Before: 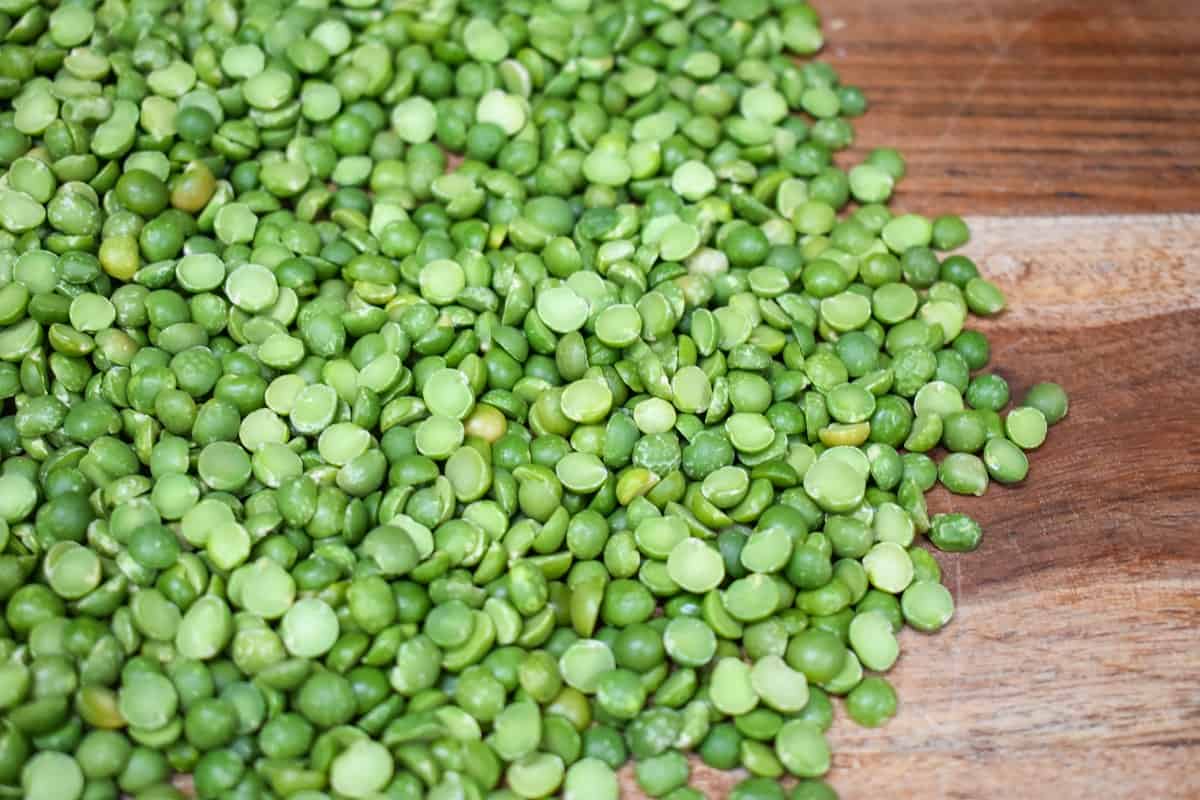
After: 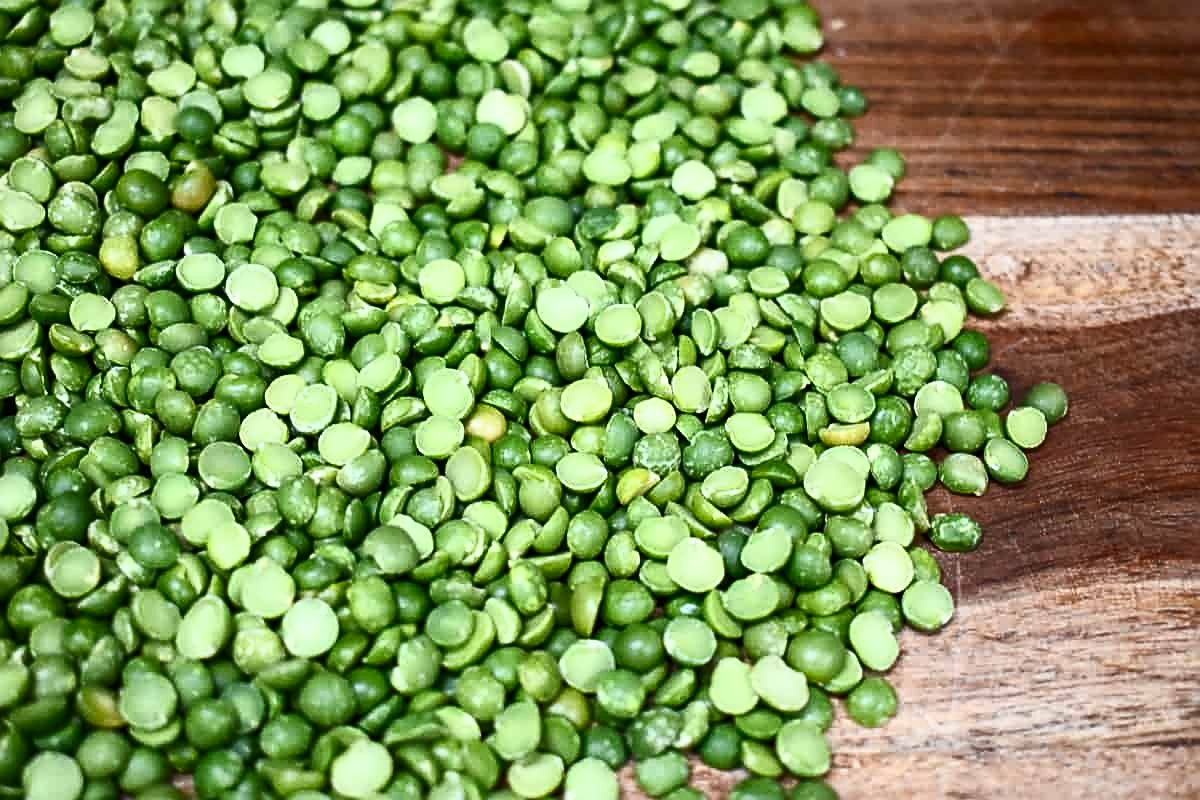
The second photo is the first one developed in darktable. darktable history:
sharpen: on, module defaults
tone curve: curves: ch0 [(0, 0) (0.56, 0.467) (0.846, 0.934) (1, 1)], color space Lab, independent channels
